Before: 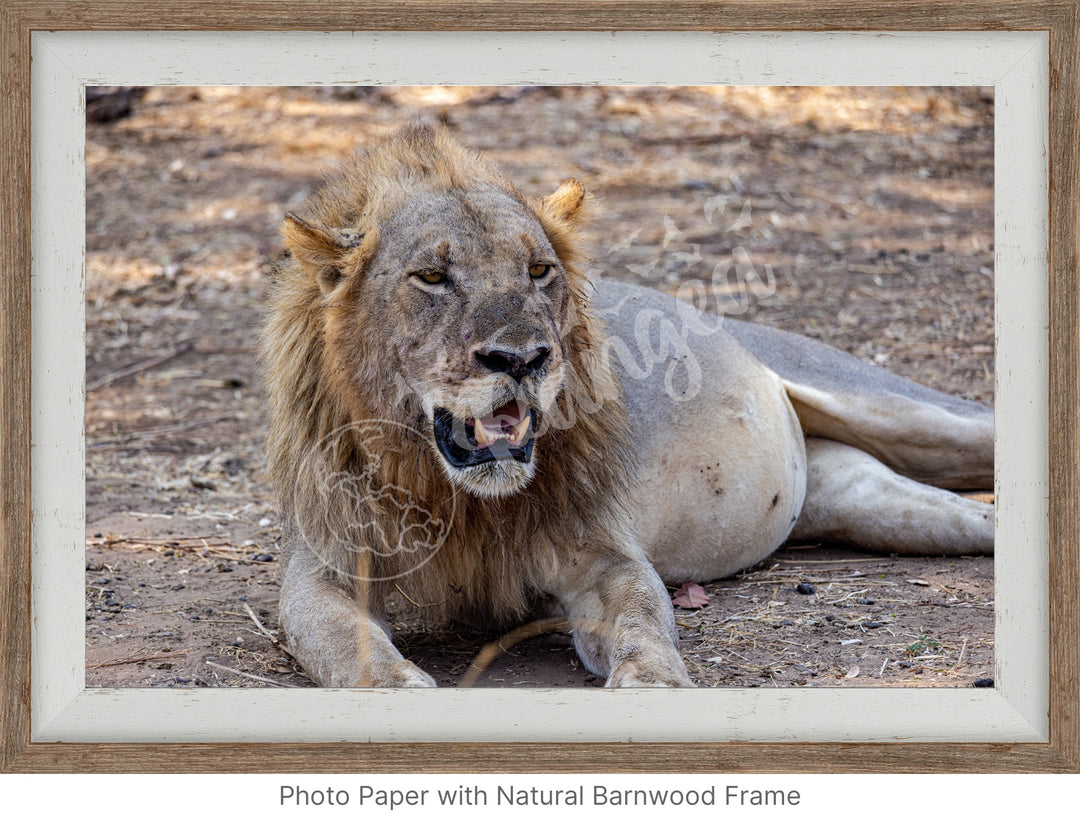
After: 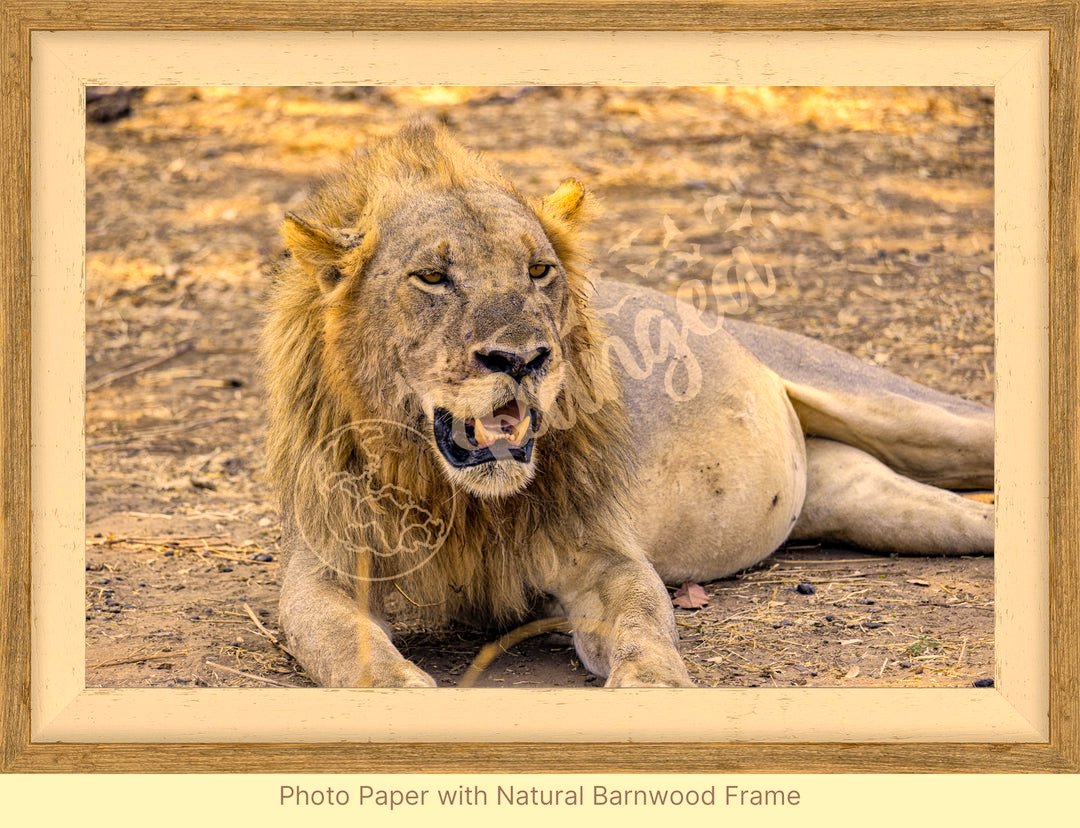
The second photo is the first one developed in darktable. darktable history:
exposure: exposure 0.515 EV, compensate highlight preservation false
color contrast: green-magenta contrast 0.8, blue-yellow contrast 1.1, unbound 0
color correction: highlights a* 15, highlights b* 31.55
global tonemap: drago (1, 100), detail 1
